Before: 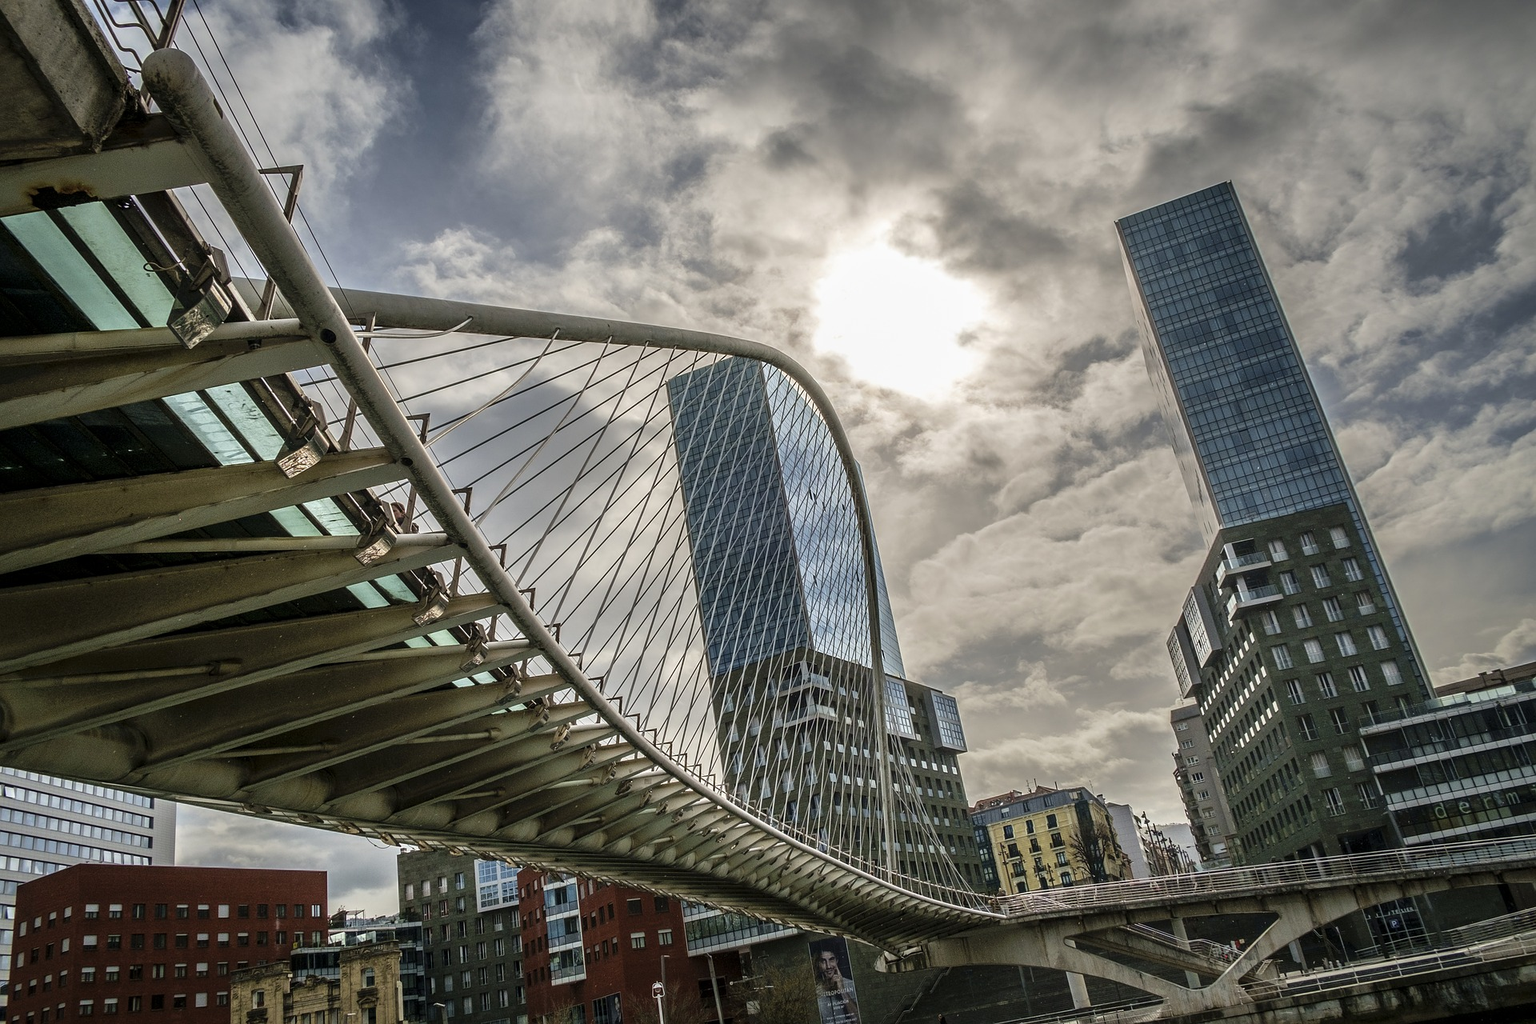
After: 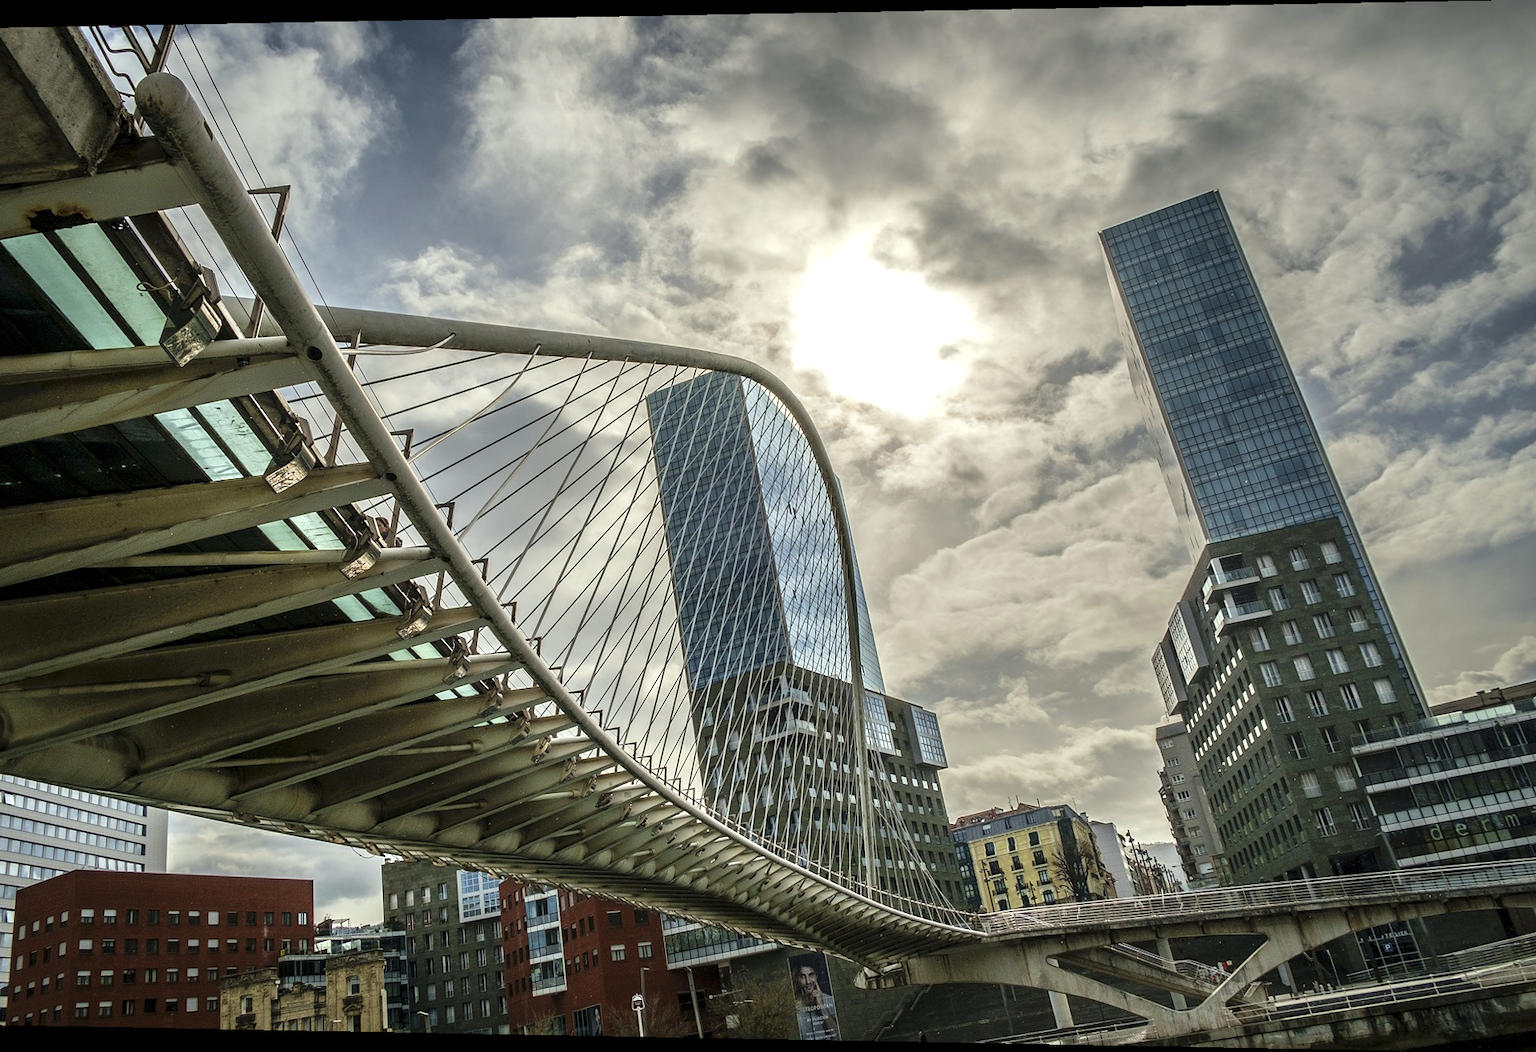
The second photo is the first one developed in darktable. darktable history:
white balance: emerald 1
color correction: highlights a* -2.68, highlights b* 2.57
rotate and perspective: lens shift (horizontal) -0.055, automatic cropping off
exposure: exposure 0.3 EV, compensate highlight preservation false
